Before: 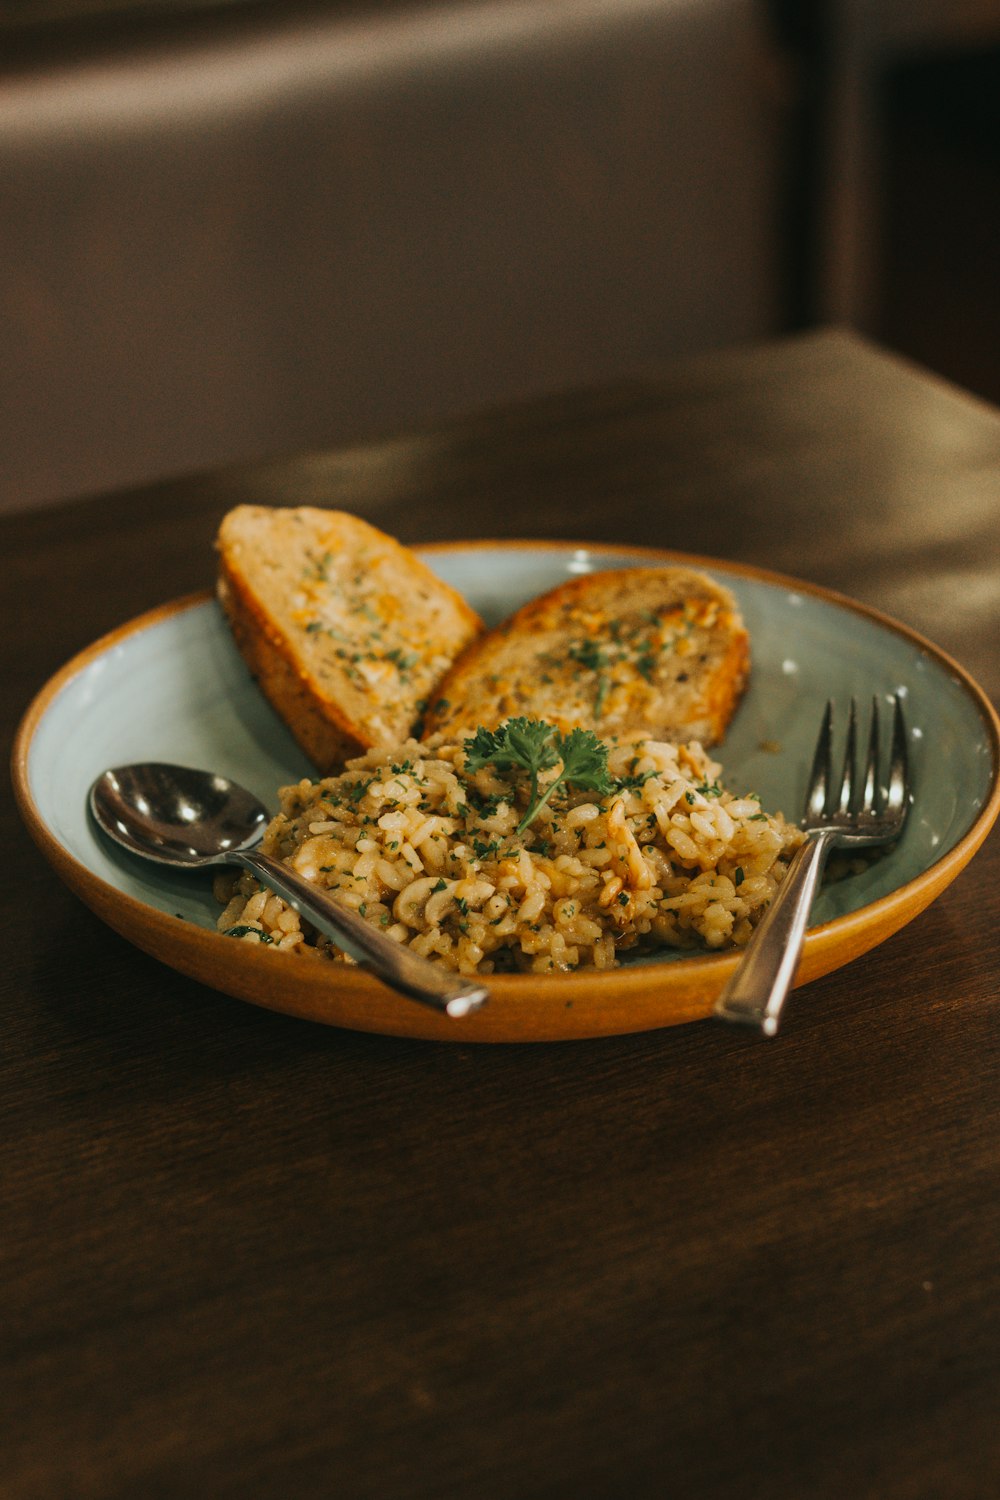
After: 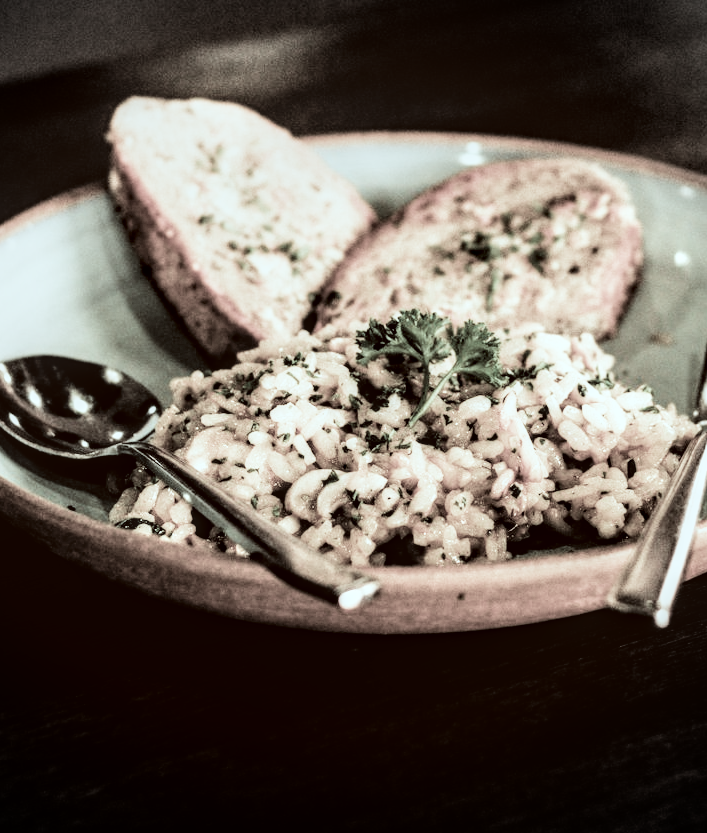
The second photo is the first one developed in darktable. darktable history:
local contrast: on, module defaults
tone equalizer: -8 EV -0.73 EV, -7 EV -0.673 EV, -6 EV -0.576 EV, -5 EV -0.422 EV, -3 EV 0.393 EV, -2 EV 0.6 EV, -1 EV 0.701 EV, +0 EV 0.742 EV, edges refinement/feathering 500, mask exposure compensation -1.57 EV, preserve details no
vignetting: fall-off start 97.25%, brightness -0.811, center (-0.031, -0.037), width/height ratio 1.179
exposure: exposure 0.942 EV, compensate exposure bias true, compensate highlight preservation false
filmic rgb: black relative exposure -5.05 EV, white relative exposure 3.95 EV, hardness 2.9, contrast 1.41, highlights saturation mix -30.5%, color science v4 (2020), contrast in shadows soft, contrast in highlights soft
crop: left 10.887%, top 27.247%, right 18.324%, bottom 17.153%
color correction: highlights a* -4.94, highlights b* -3.53, shadows a* 4.13, shadows b* 4.42
